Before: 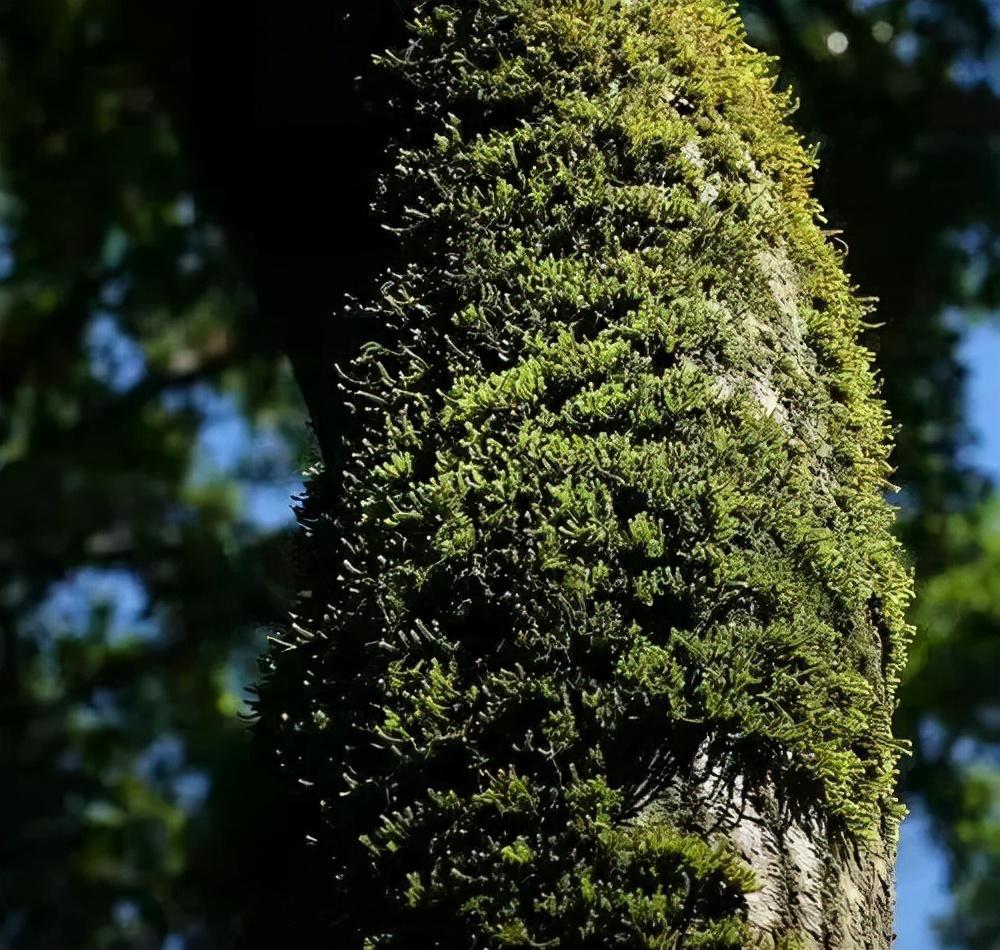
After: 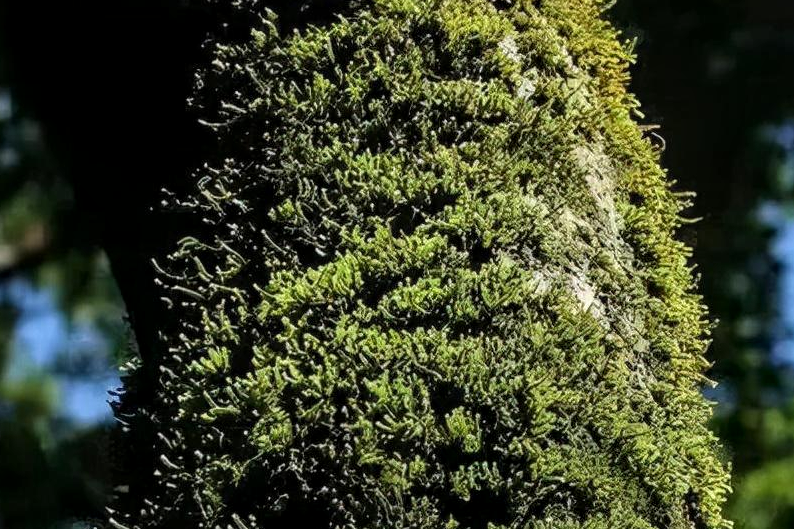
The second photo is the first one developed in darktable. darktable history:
local contrast: on, module defaults
crop: left 18.38%, top 11.092%, right 2.134%, bottom 33.217%
